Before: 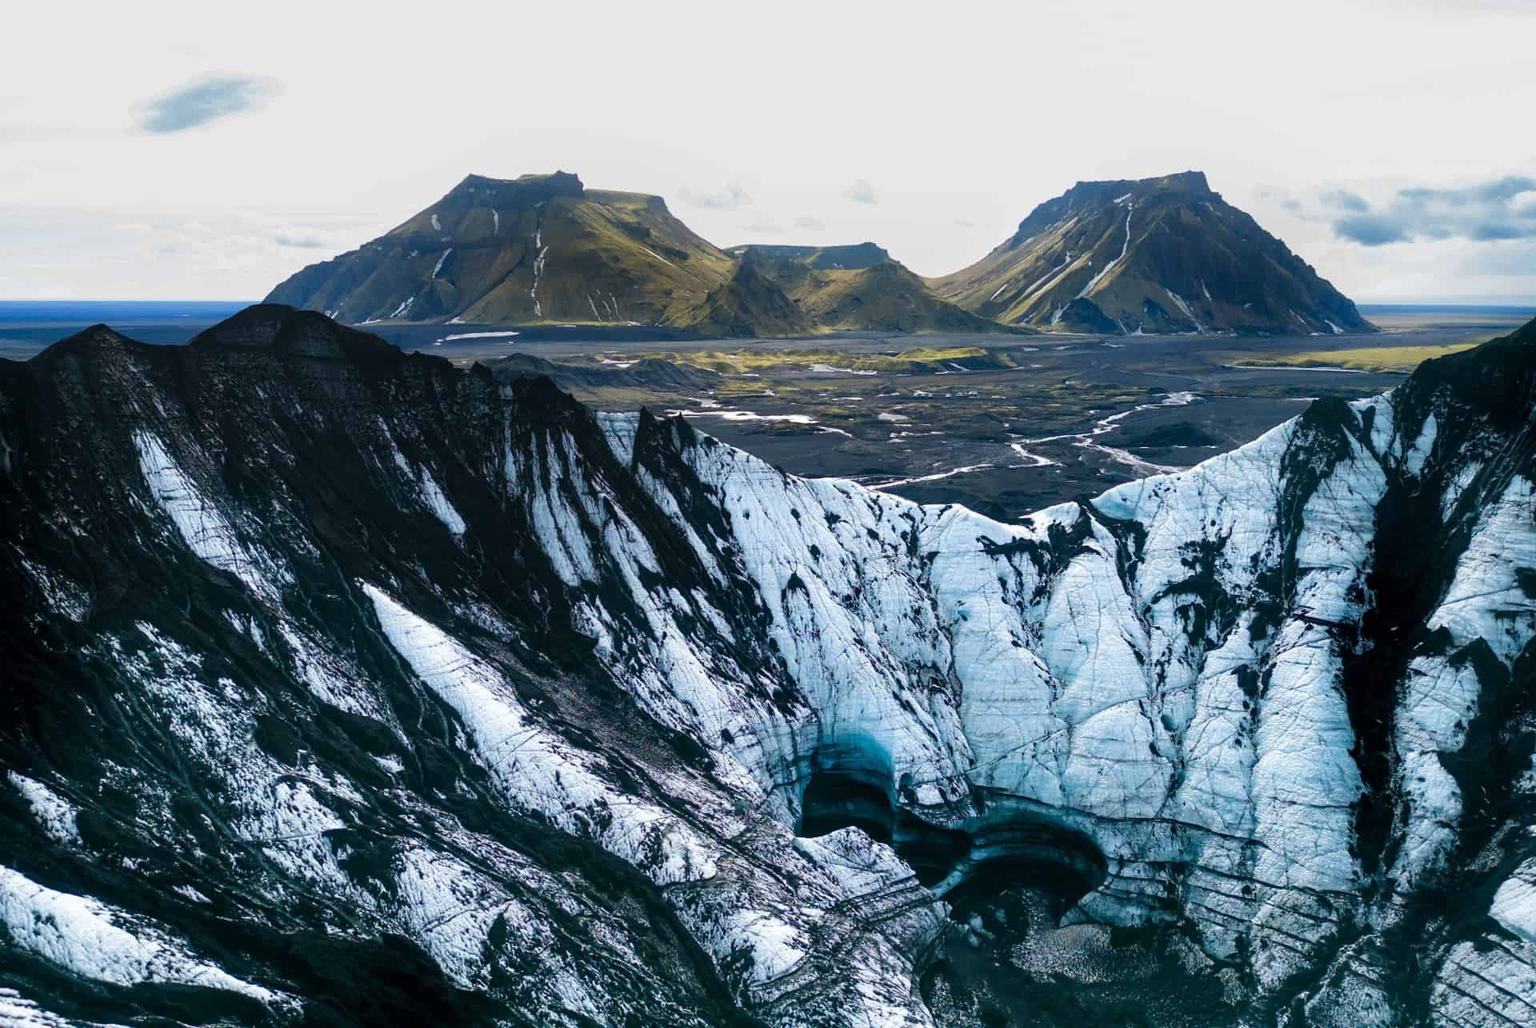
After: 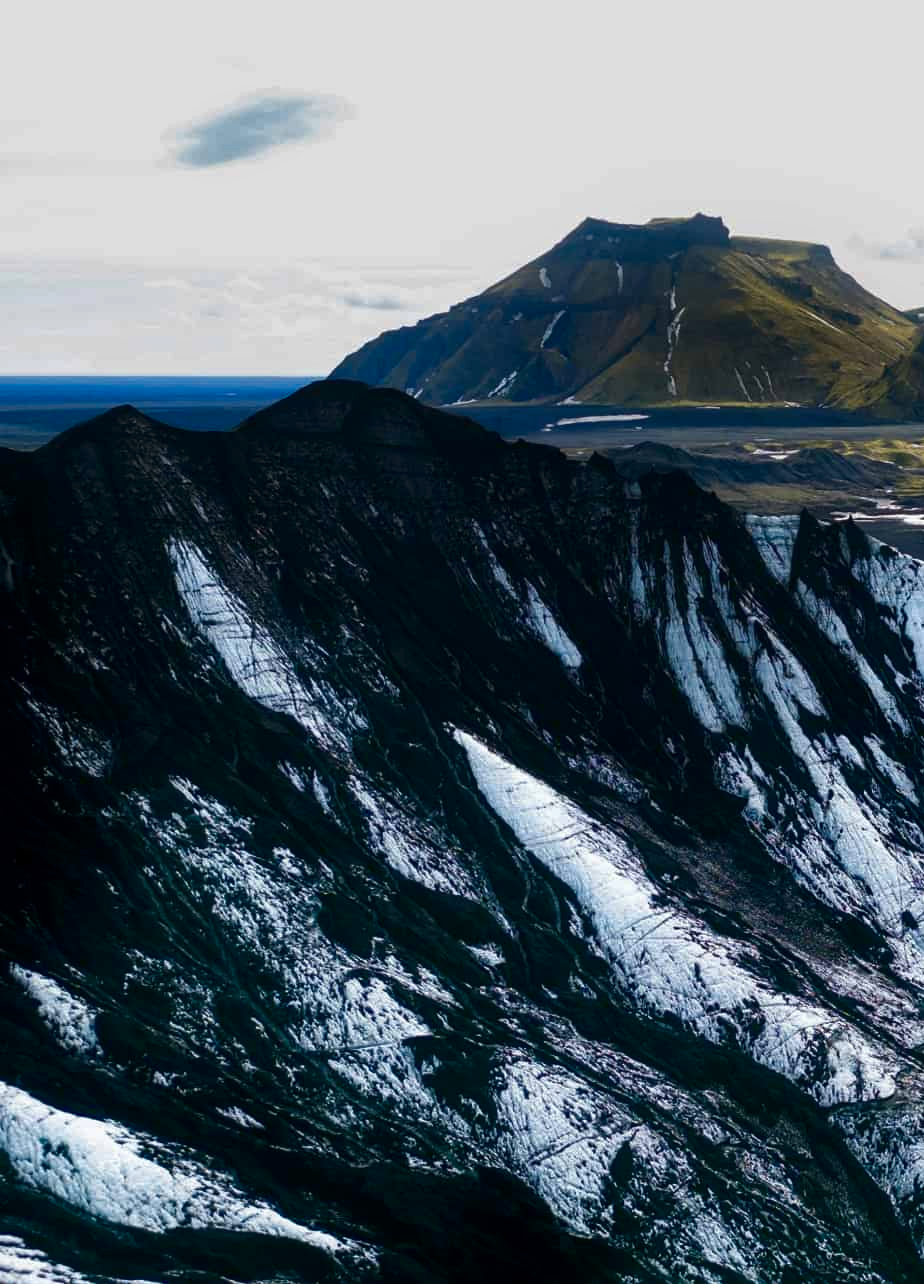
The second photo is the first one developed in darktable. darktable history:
contrast equalizer: octaves 7, y [[0.5, 0.5, 0.472, 0.5, 0.5, 0.5], [0.5 ×6], [0.5 ×6], [0 ×6], [0 ×6]]
crop and rotate: left 0.011%, top 0%, right 51.828%
contrast brightness saturation: brightness -0.196, saturation 0.077
